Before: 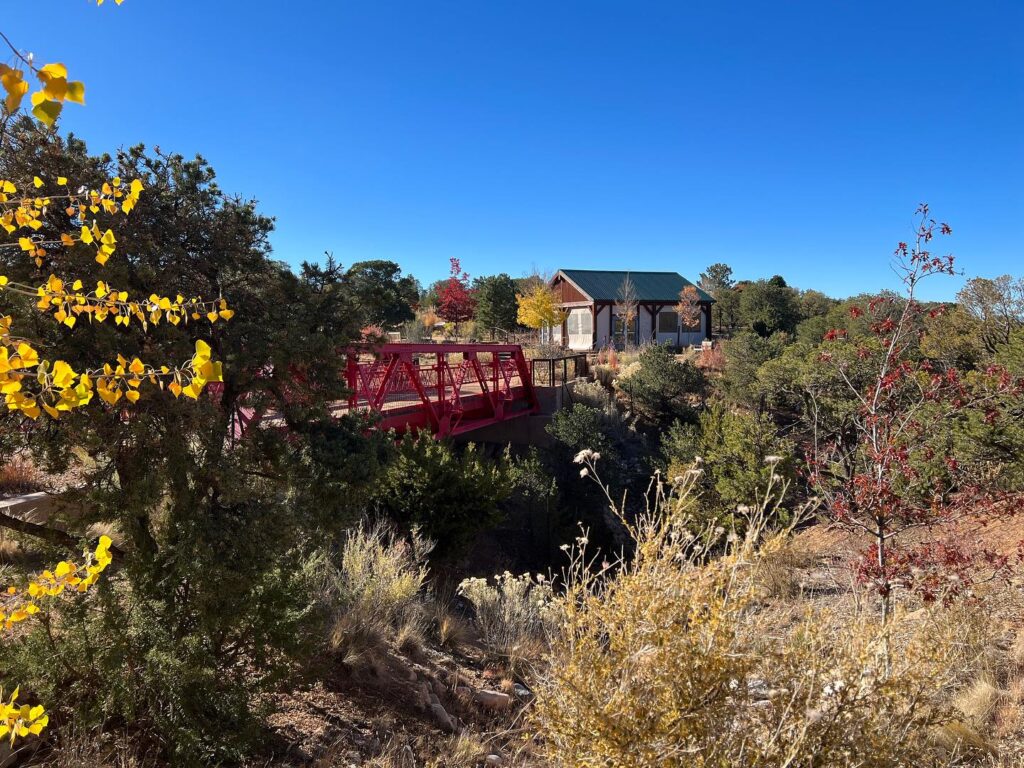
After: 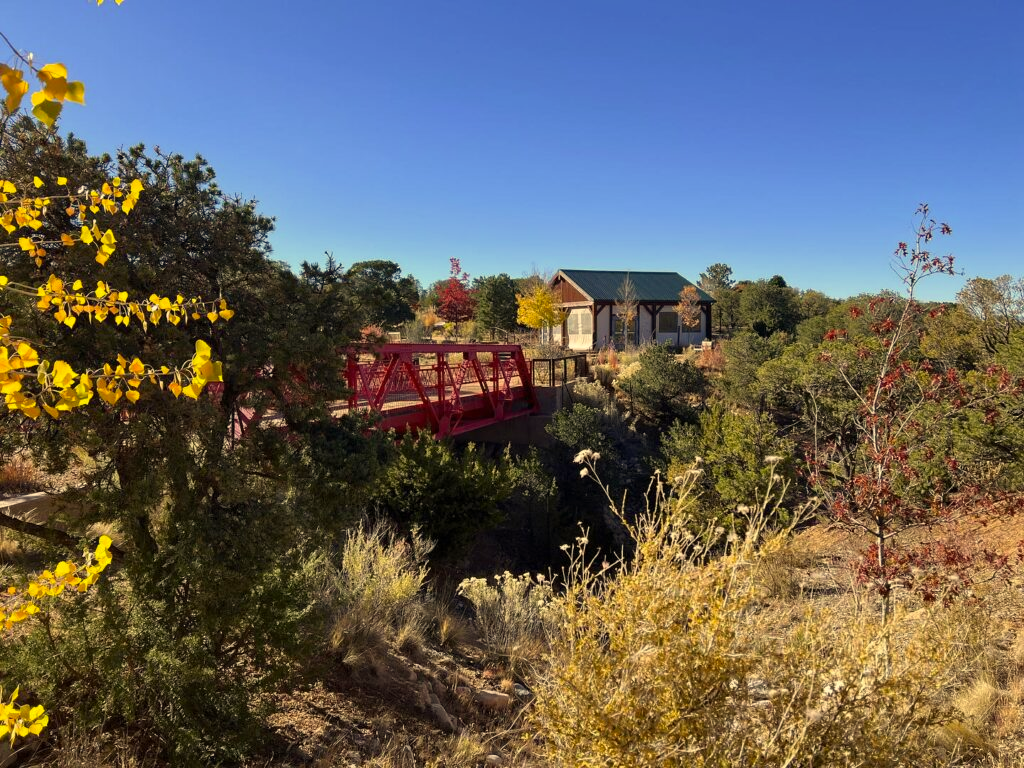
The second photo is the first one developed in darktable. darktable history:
color correction: highlights a* 2.51, highlights b* 23.12
